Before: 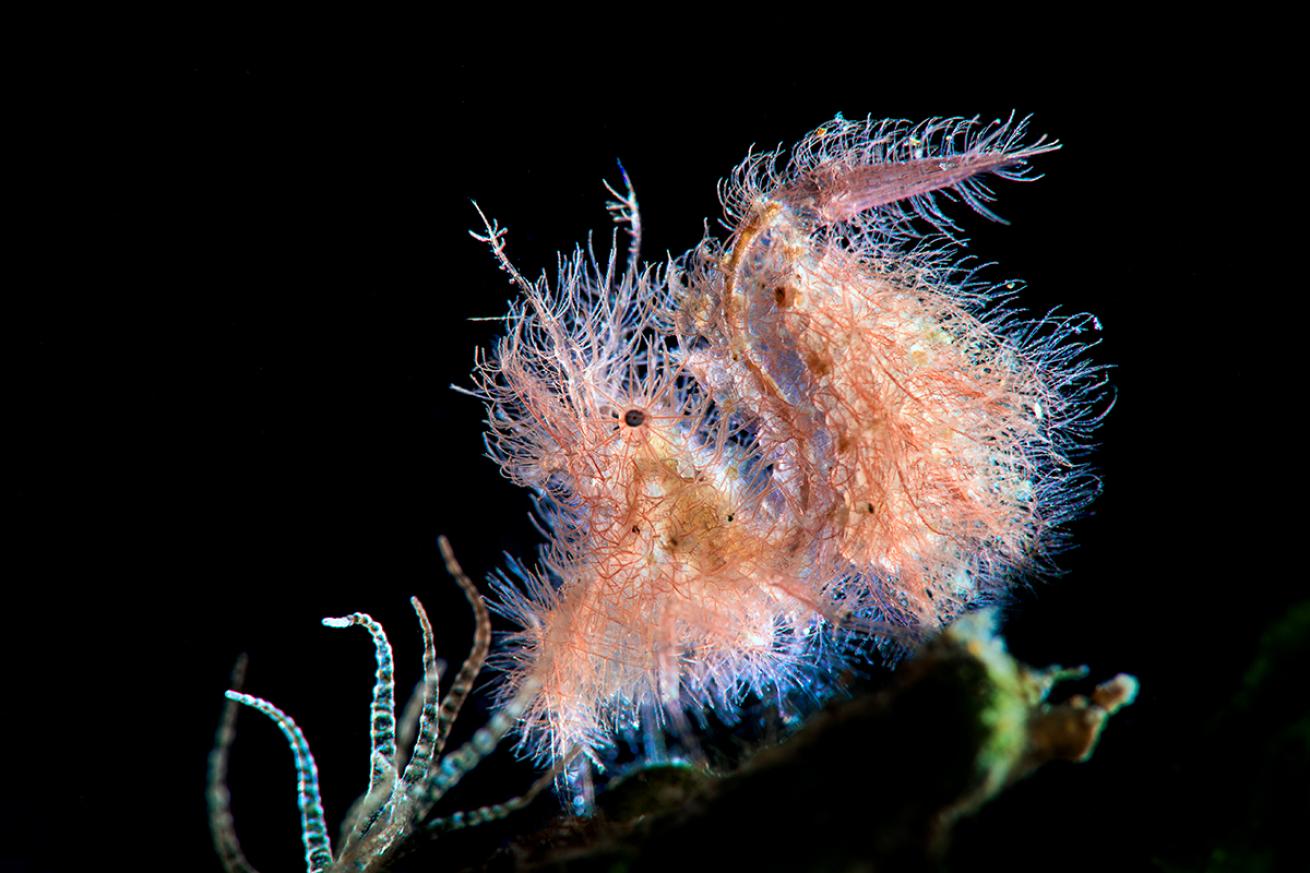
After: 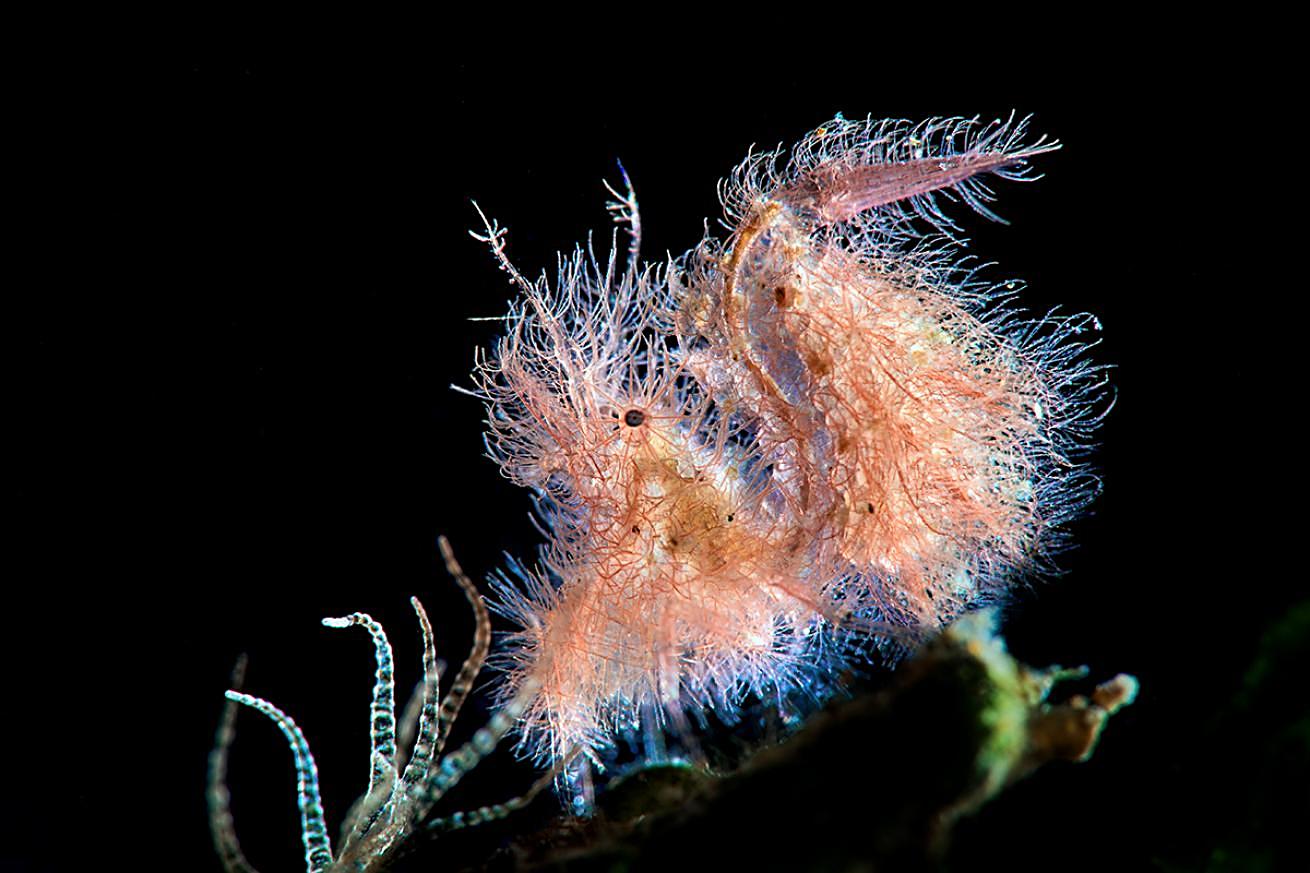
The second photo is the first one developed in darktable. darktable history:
sharpen: on, module defaults
color calibration: x 0.342, y 0.355, temperature 5146 K
